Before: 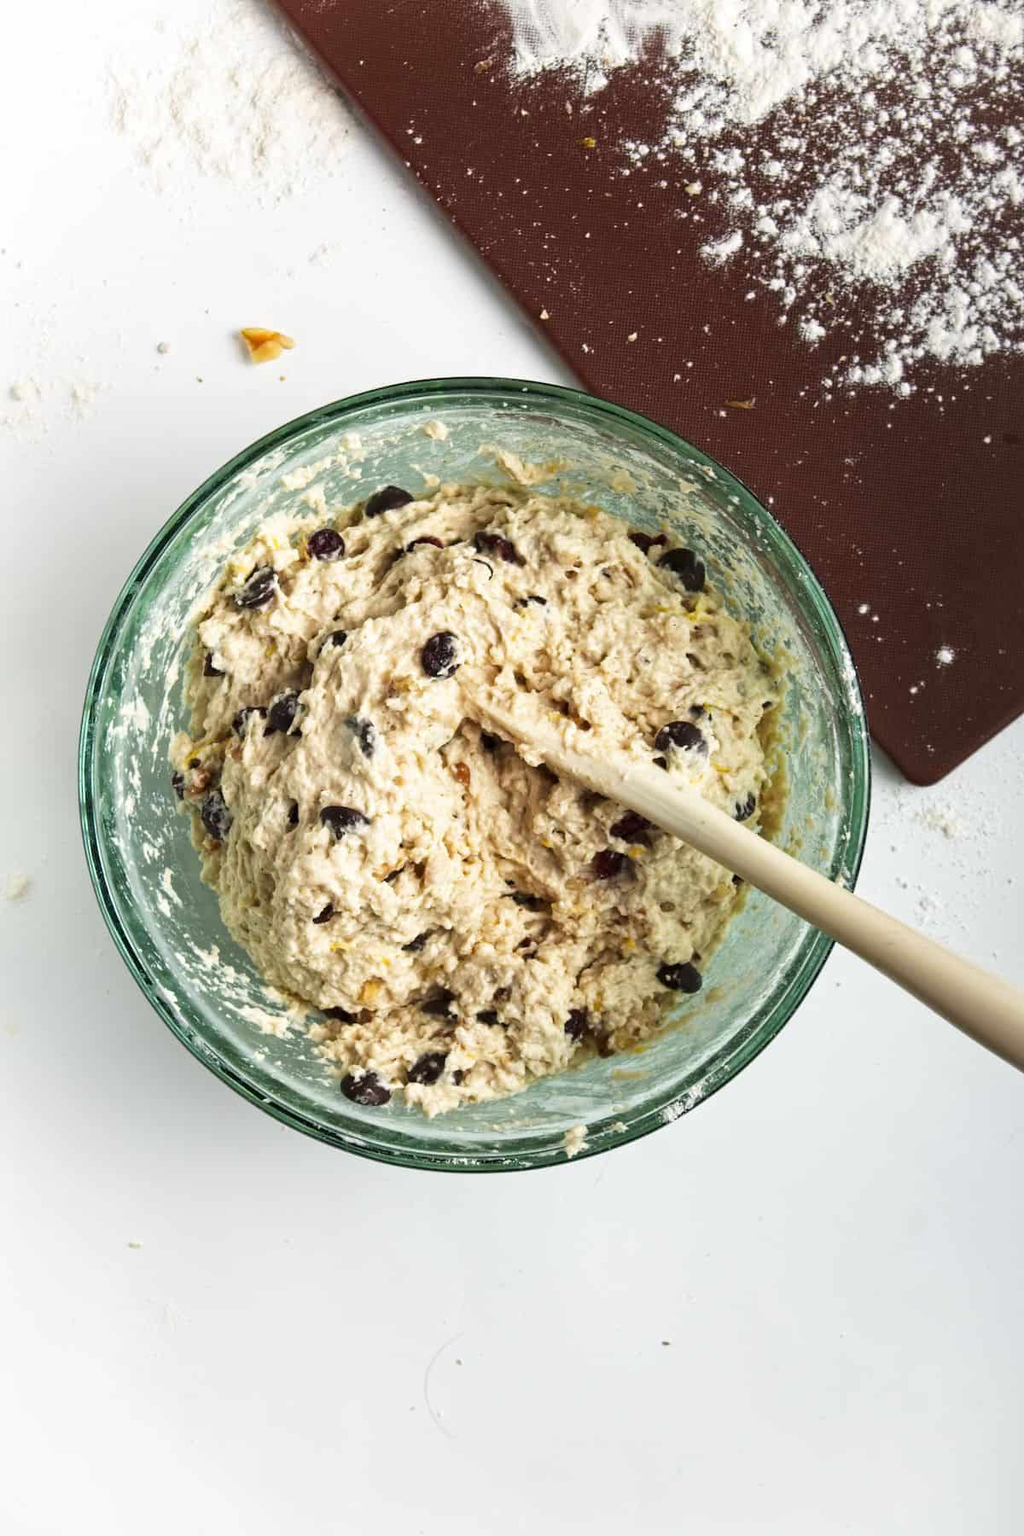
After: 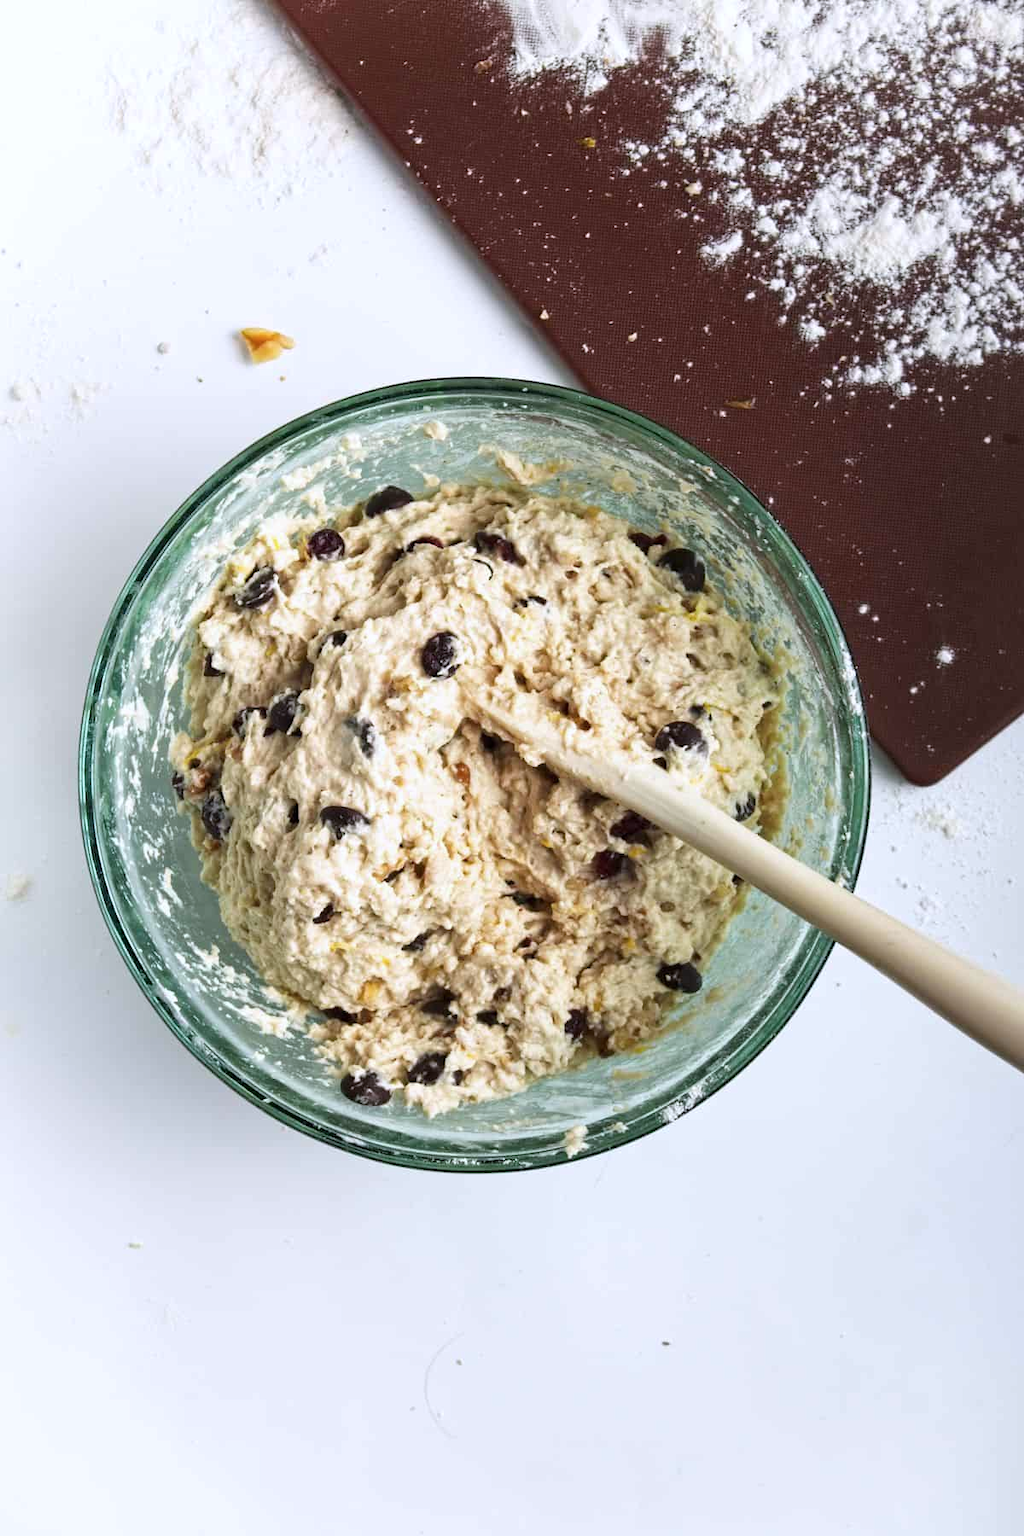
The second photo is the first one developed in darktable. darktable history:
color calibration: gray › normalize channels true, illuminant as shot in camera, x 0.358, y 0.373, temperature 4628.91 K, gamut compression 0.029
